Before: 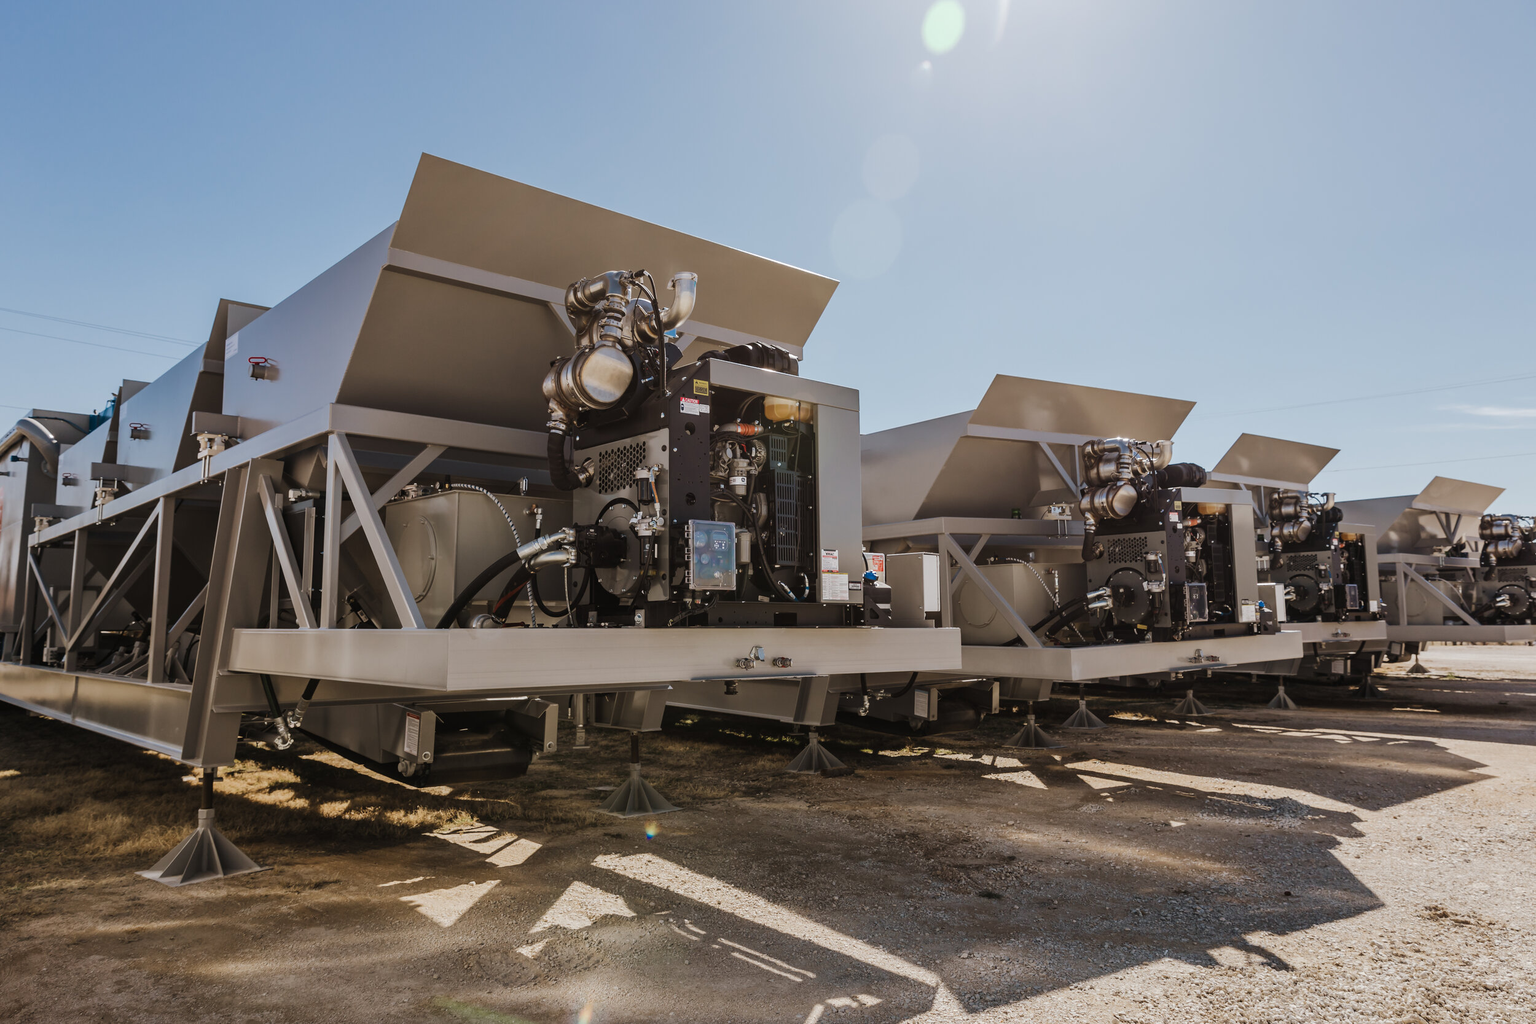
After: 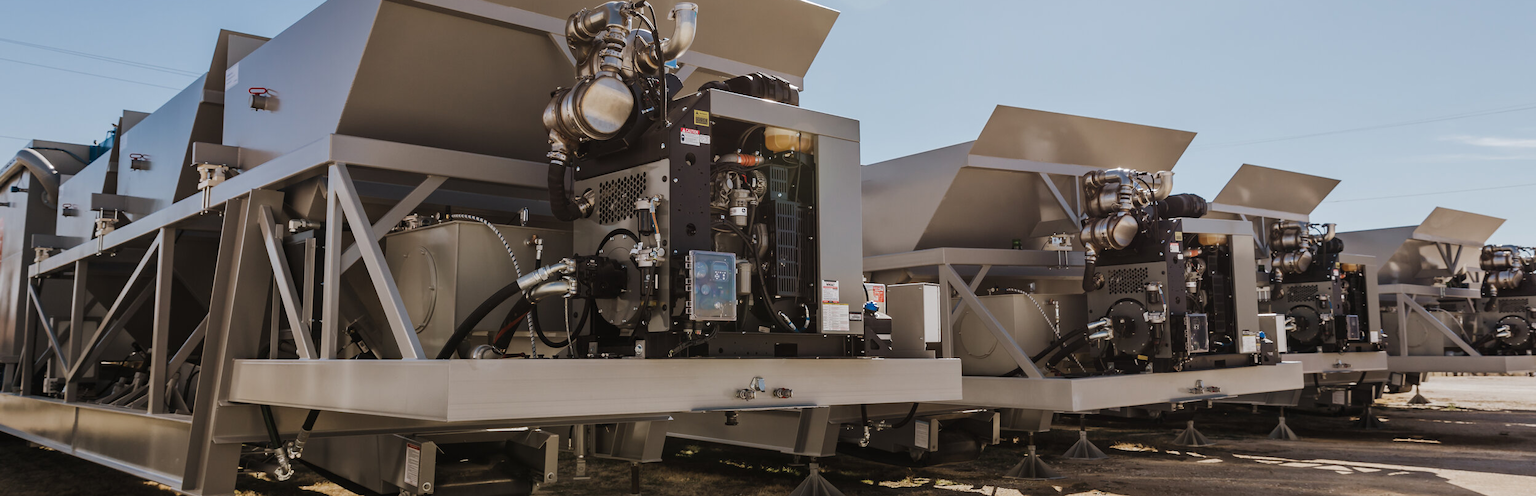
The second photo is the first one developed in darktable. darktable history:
crop and rotate: top 26.344%, bottom 25.221%
